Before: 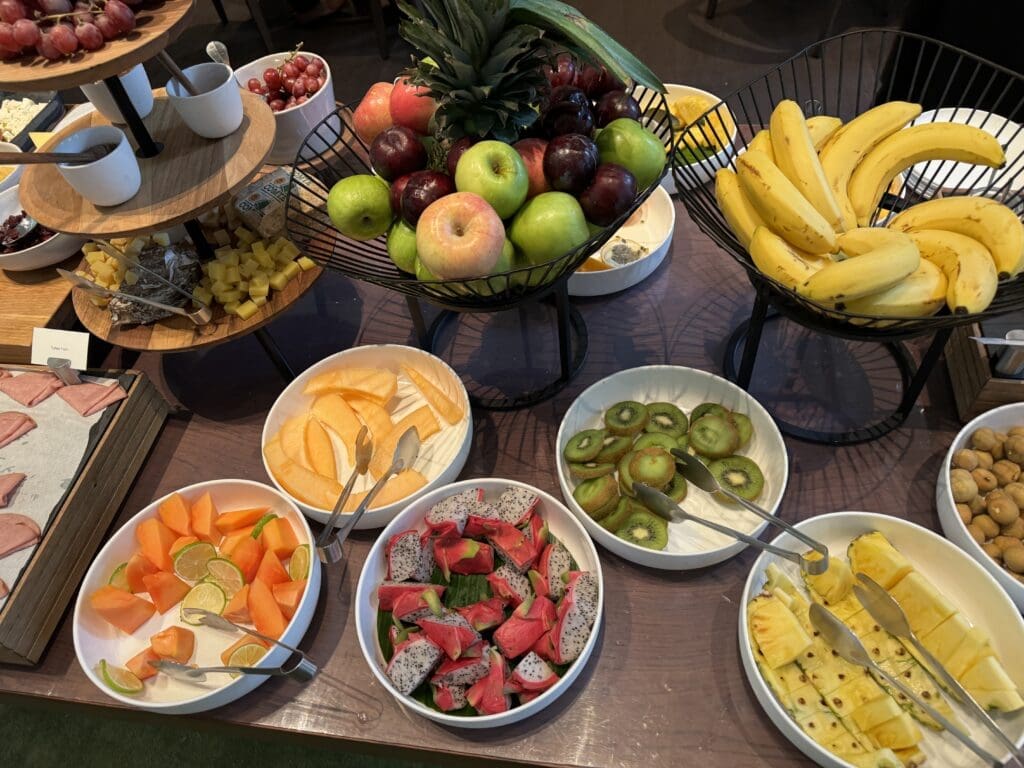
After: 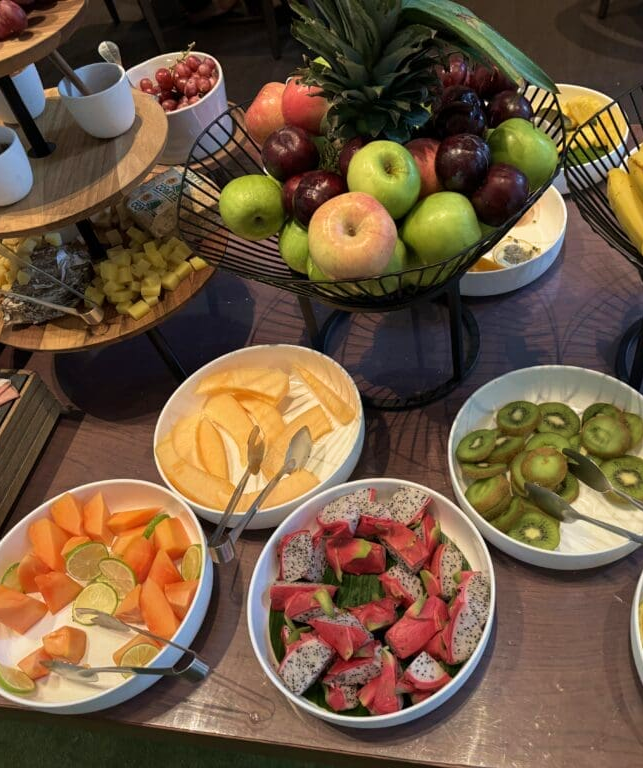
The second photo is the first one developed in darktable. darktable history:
velvia: on, module defaults
crop: left 10.644%, right 26.528%
